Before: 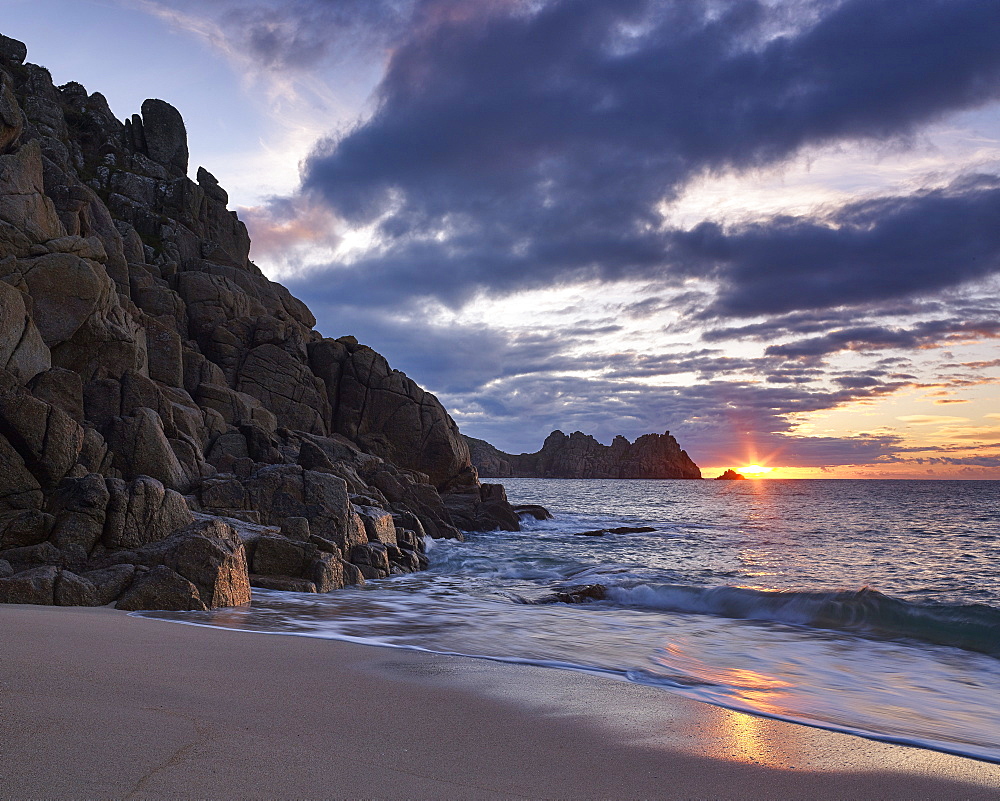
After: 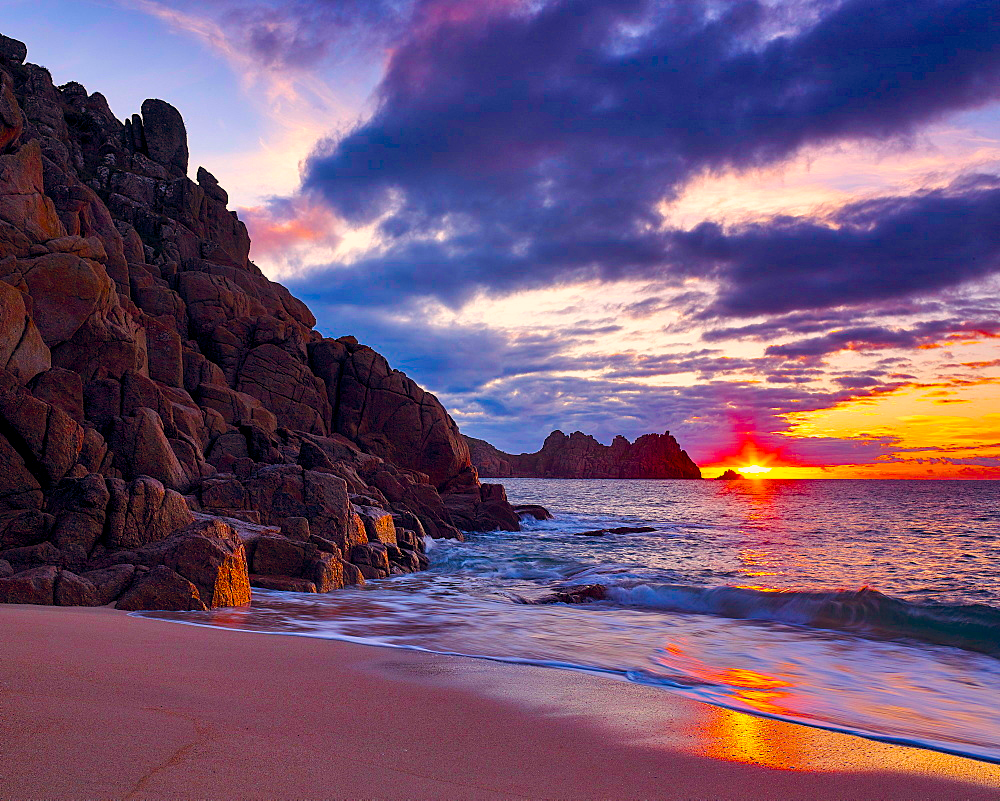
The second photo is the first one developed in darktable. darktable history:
color balance rgb: shadows lift › chroma 9.707%, shadows lift › hue 42.22°, highlights gain › chroma 2.858%, highlights gain › hue 61.67°, global offset › chroma 0.098%, global offset › hue 253.75°, perceptual saturation grading › global saturation 64.176%, perceptual saturation grading › highlights 59.683%, perceptual saturation grading › mid-tones 49.706%, perceptual saturation grading › shadows 49.918%
